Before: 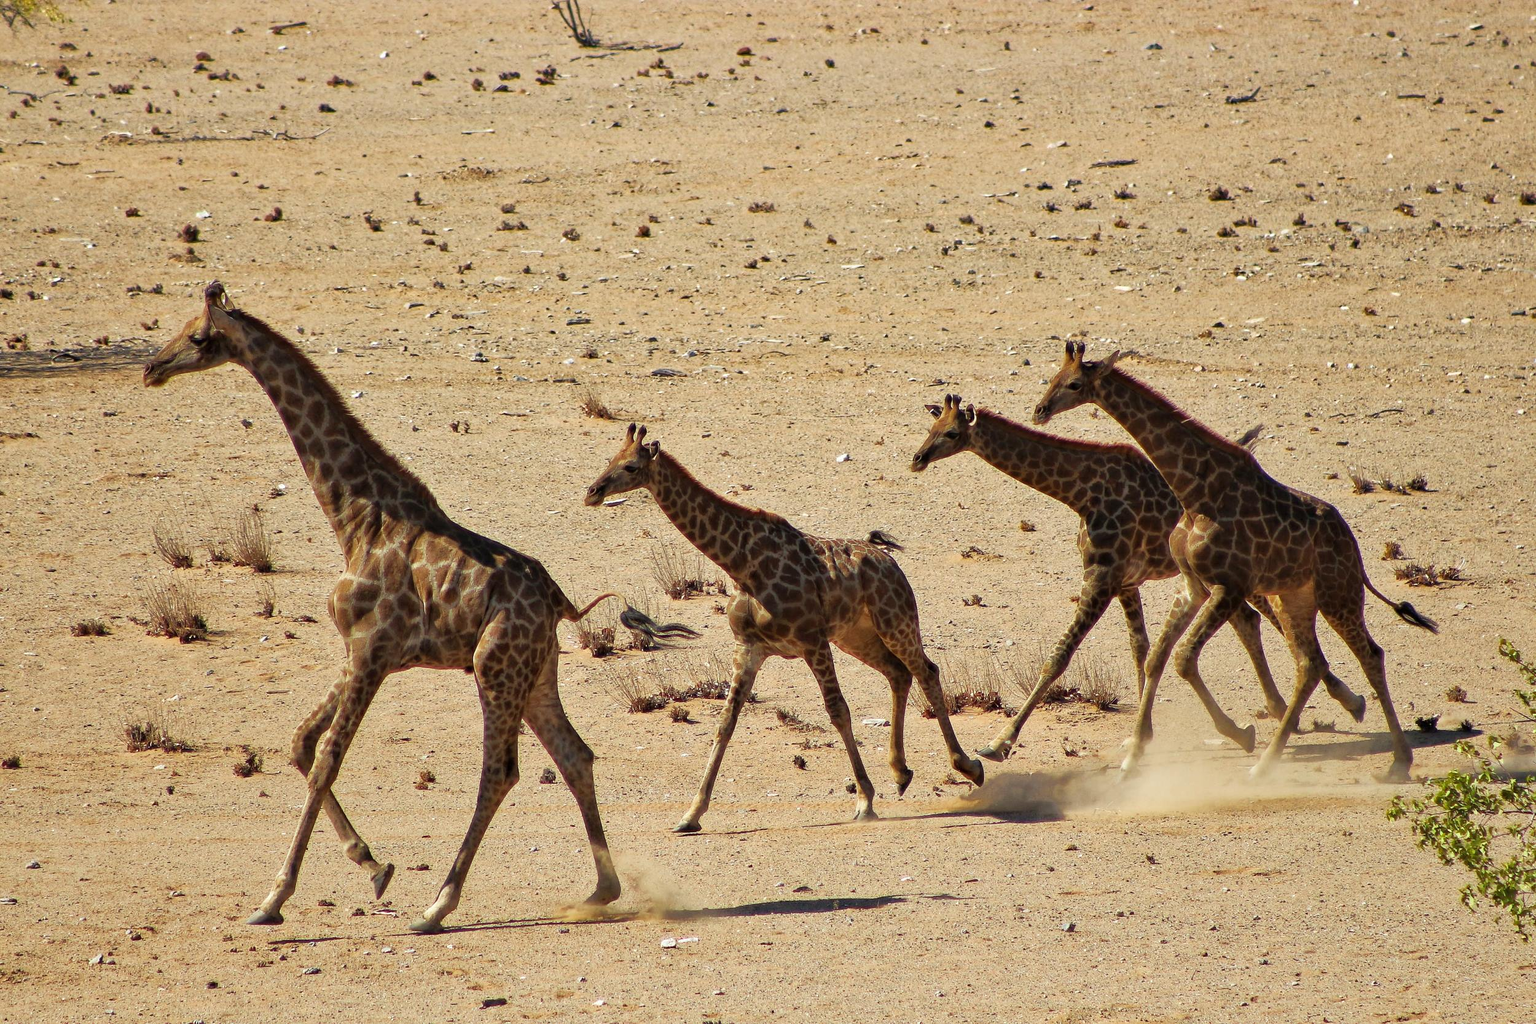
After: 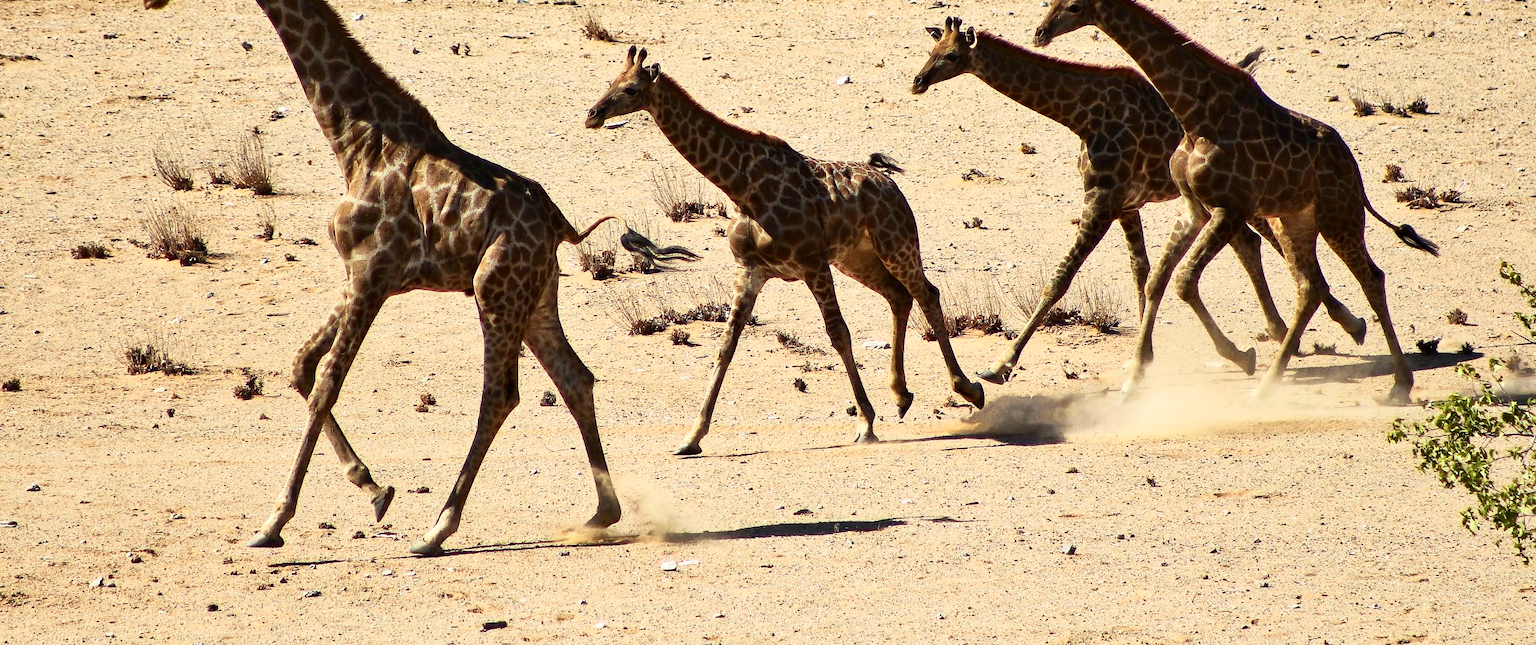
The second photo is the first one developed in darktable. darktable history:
crop and rotate: top 36.904%
contrast brightness saturation: contrast 0.377, brightness 0.112
exposure: black level correction 0, exposure 0 EV, compensate highlight preservation false
